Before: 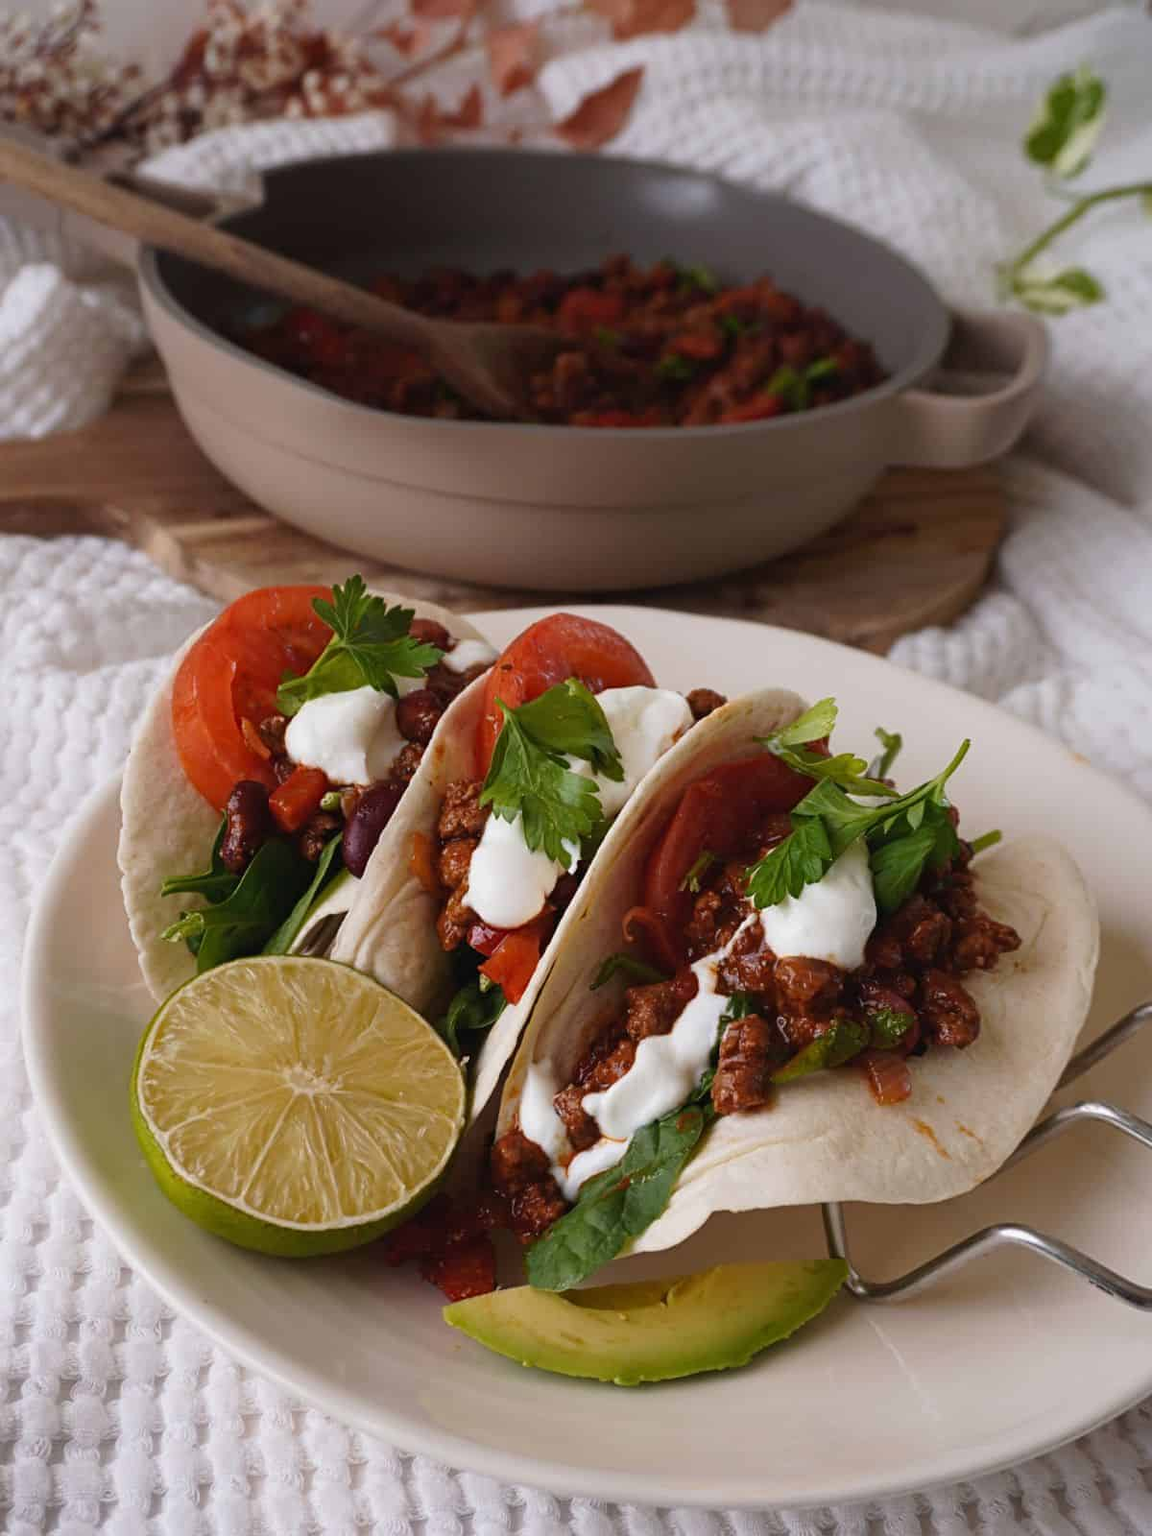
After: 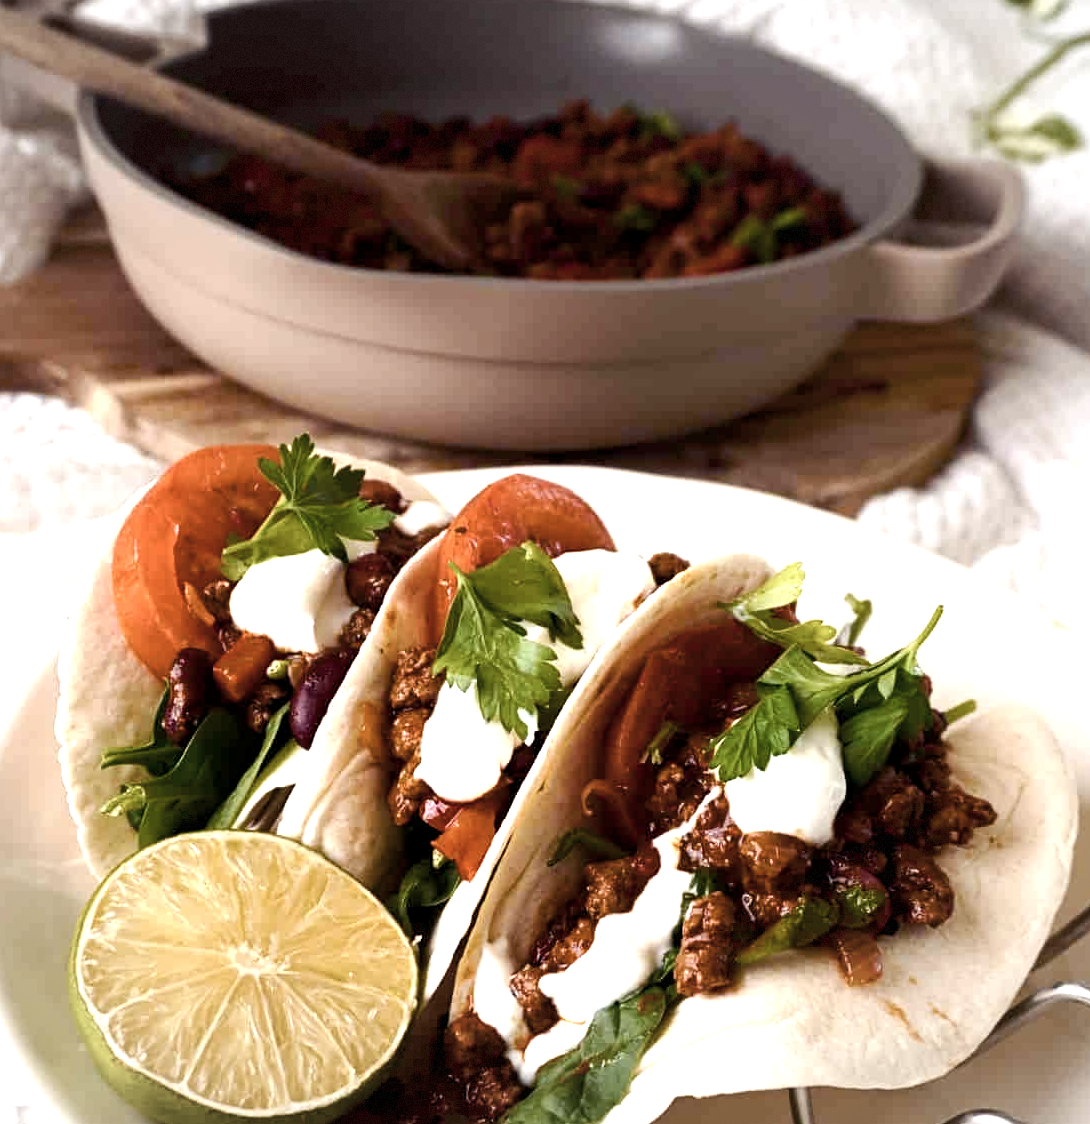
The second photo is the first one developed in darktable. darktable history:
vignetting: fall-off start 85%, fall-off radius 80%, brightness -0.182, saturation -0.3, width/height ratio 1.219, dithering 8-bit output, unbound false
contrast brightness saturation: contrast 0.1, saturation -0.36
exposure: exposure 0.935 EV, compensate highlight preservation false
color balance rgb: shadows lift › luminance -21.66%, shadows lift › chroma 6.57%, shadows lift › hue 270°, power › chroma 0.68%, power › hue 60°, highlights gain › luminance 6.08%, highlights gain › chroma 1.33%, highlights gain › hue 90°, global offset › luminance -0.87%, perceptual saturation grading › global saturation 26.86%, perceptual saturation grading › highlights -28.39%, perceptual saturation grading › mid-tones 15.22%, perceptual saturation grading › shadows 33.98%, perceptual brilliance grading › highlights 10%, perceptual brilliance grading › mid-tones 5%
crop: left 5.596%, top 10.314%, right 3.534%, bottom 19.395%
